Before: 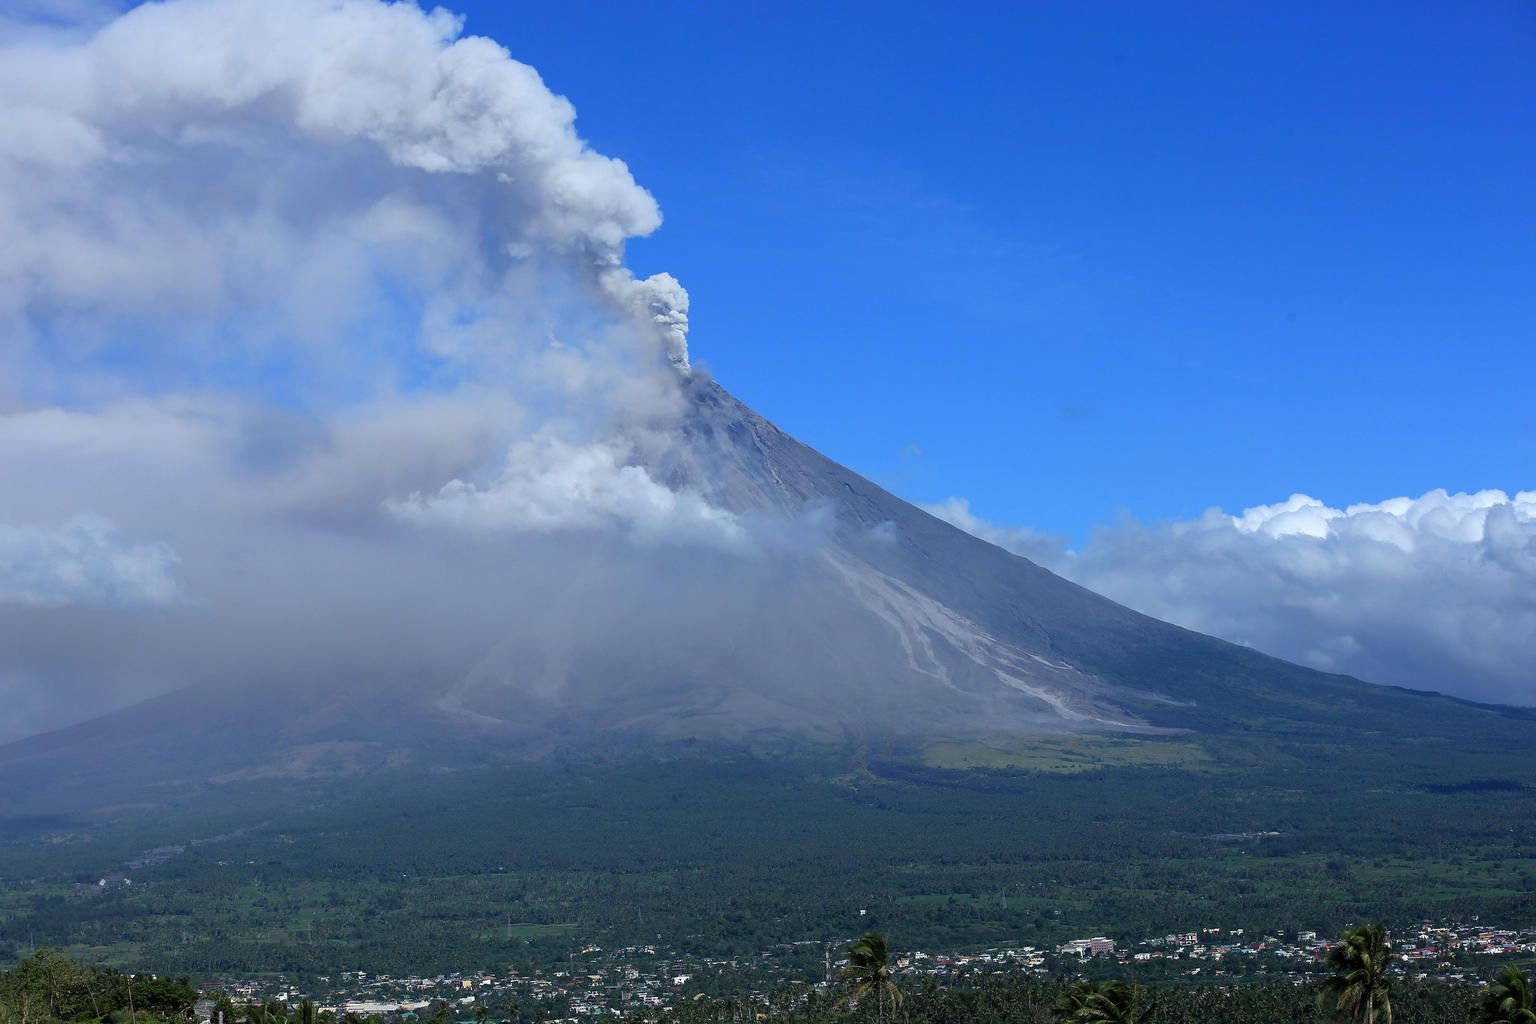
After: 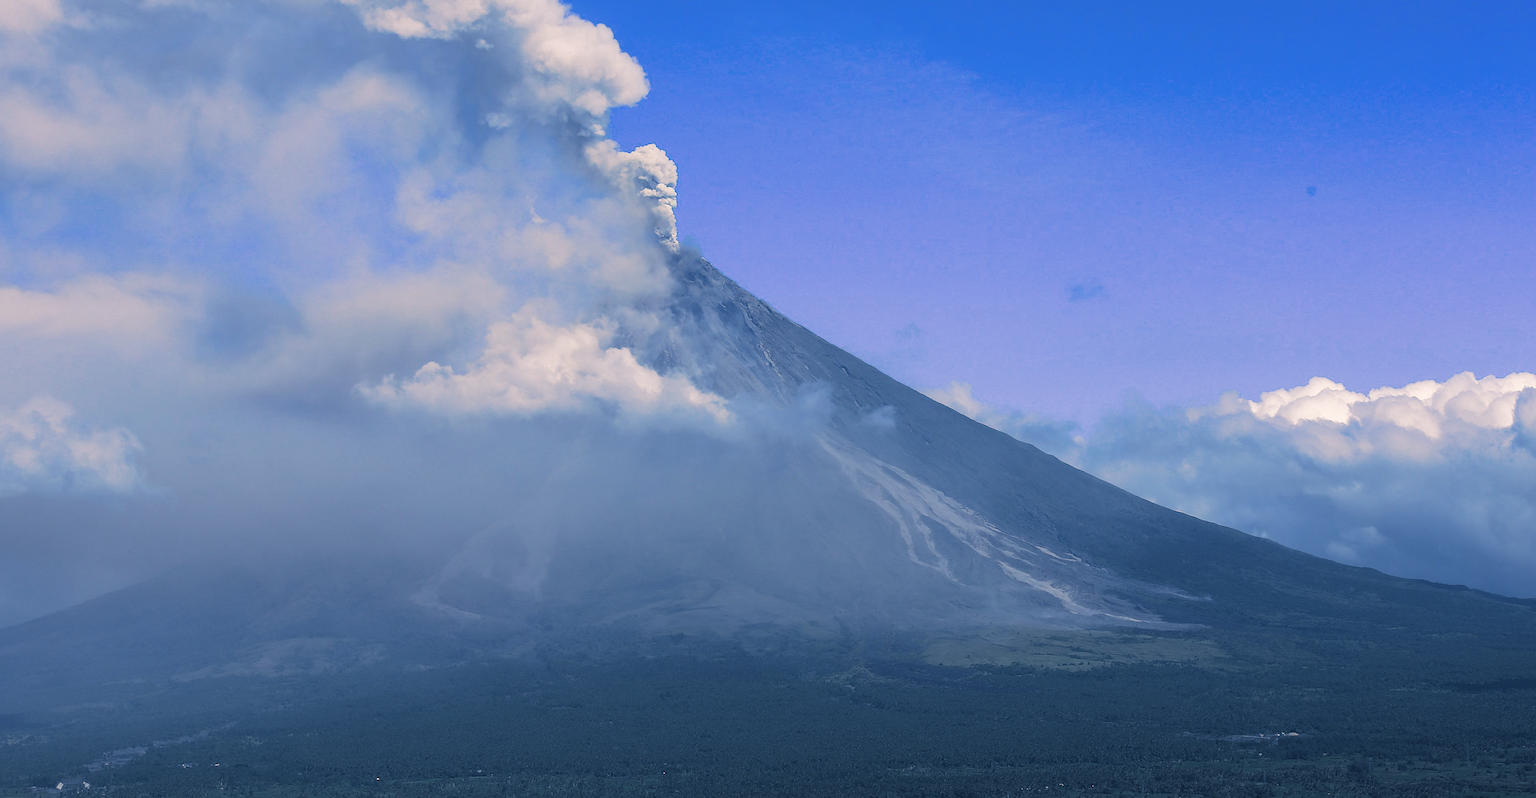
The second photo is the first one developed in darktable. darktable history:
crop and rotate: left 2.991%, top 13.302%, right 1.981%, bottom 12.636%
split-toning: shadows › hue 226.8°, shadows › saturation 0.56, highlights › hue 28.8°, balance -40, compress 0%
